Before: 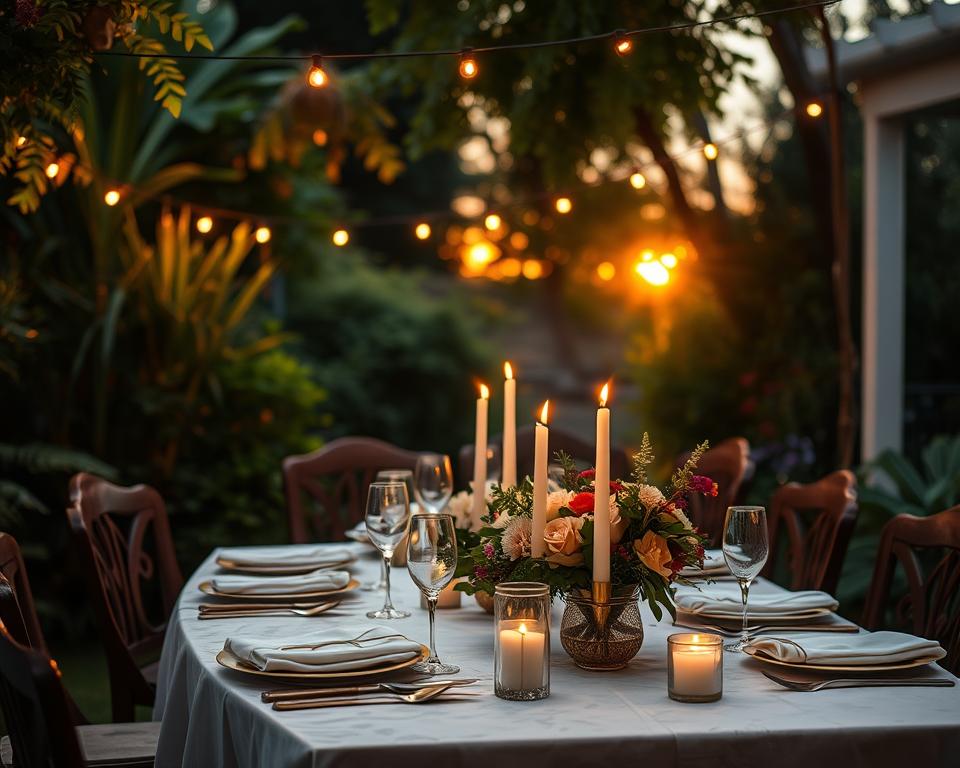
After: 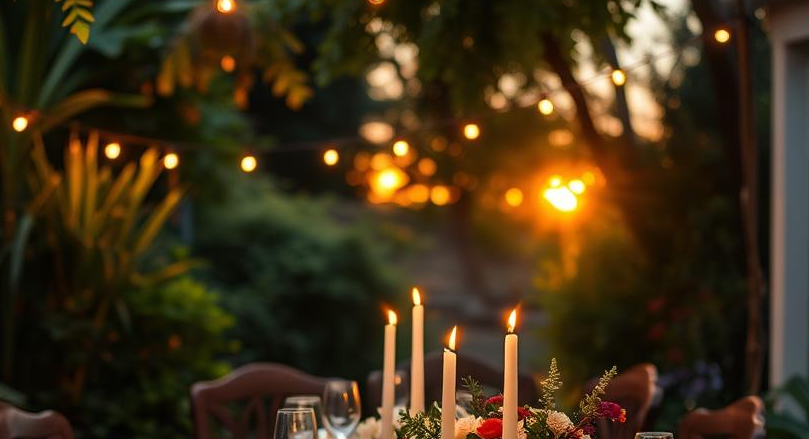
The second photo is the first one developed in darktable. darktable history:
crop and rotate: left 9.664%, top 9.737%, right 6.05%, bottom 33.024%
